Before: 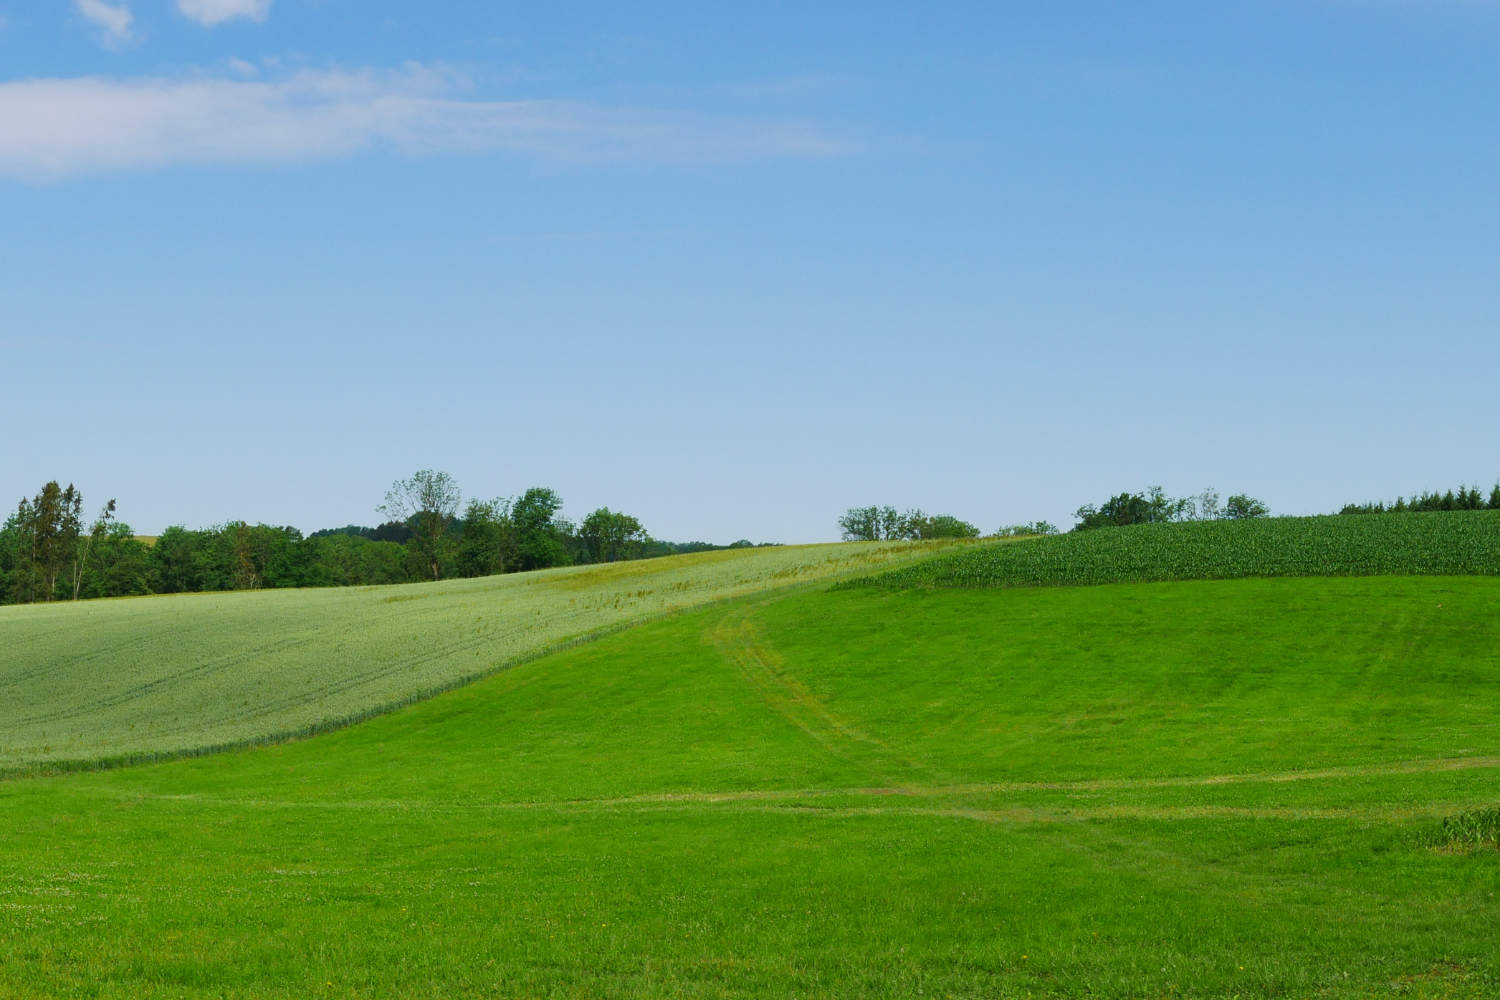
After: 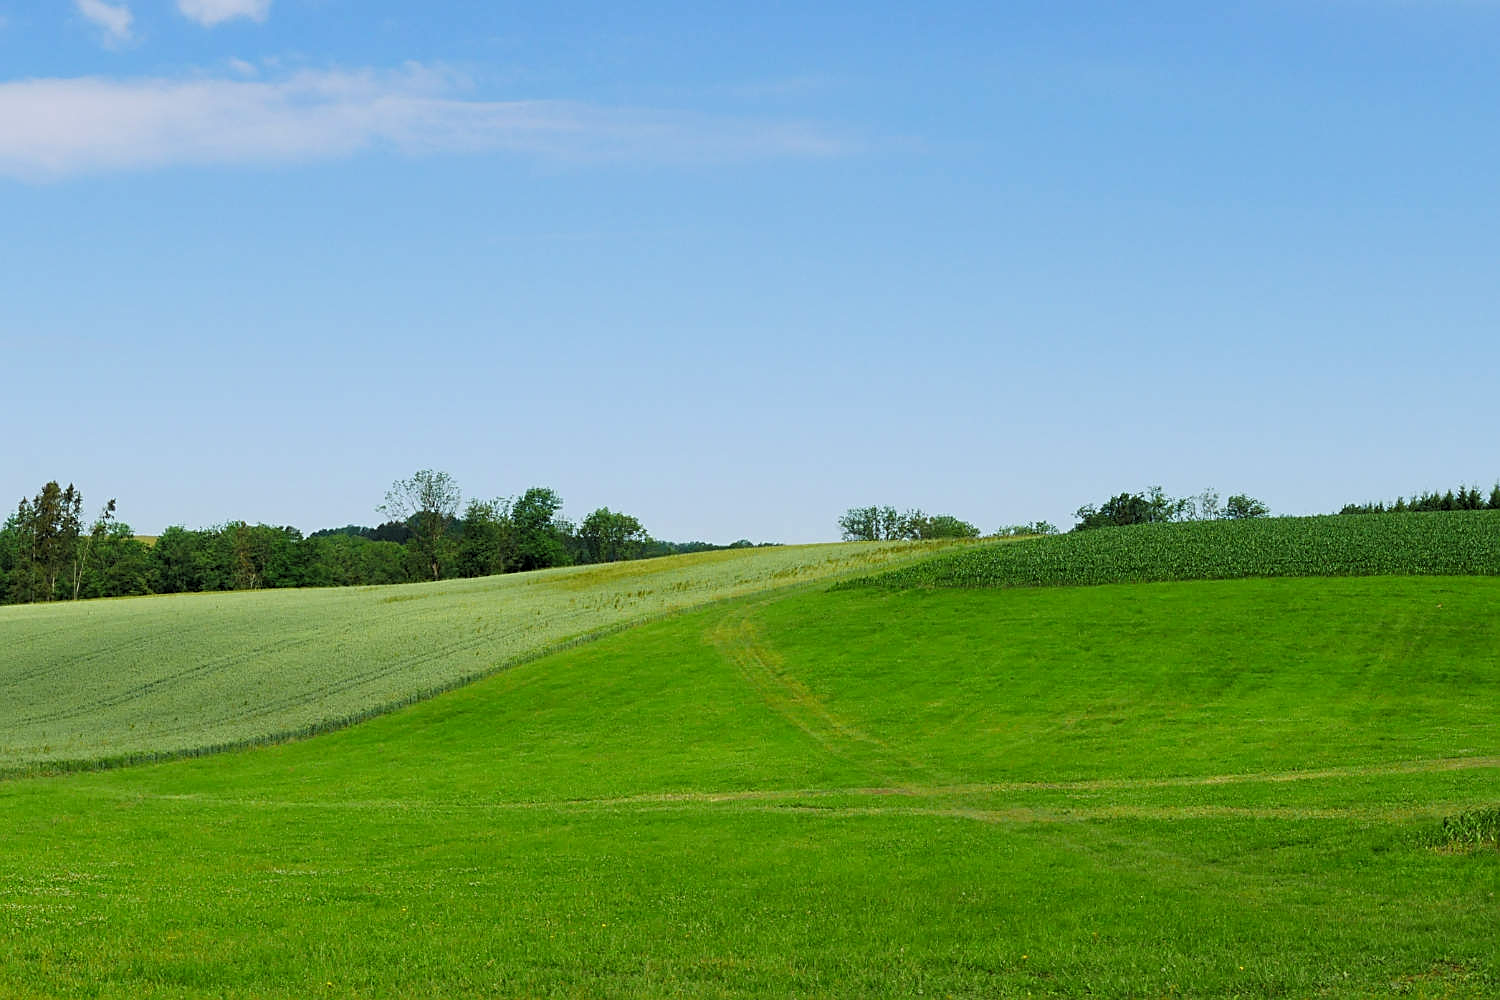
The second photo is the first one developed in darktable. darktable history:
sharpen: on, module defaults
levels: black 0.095%, white 99.98%, levels [0.073, 0.497, 0.972]
